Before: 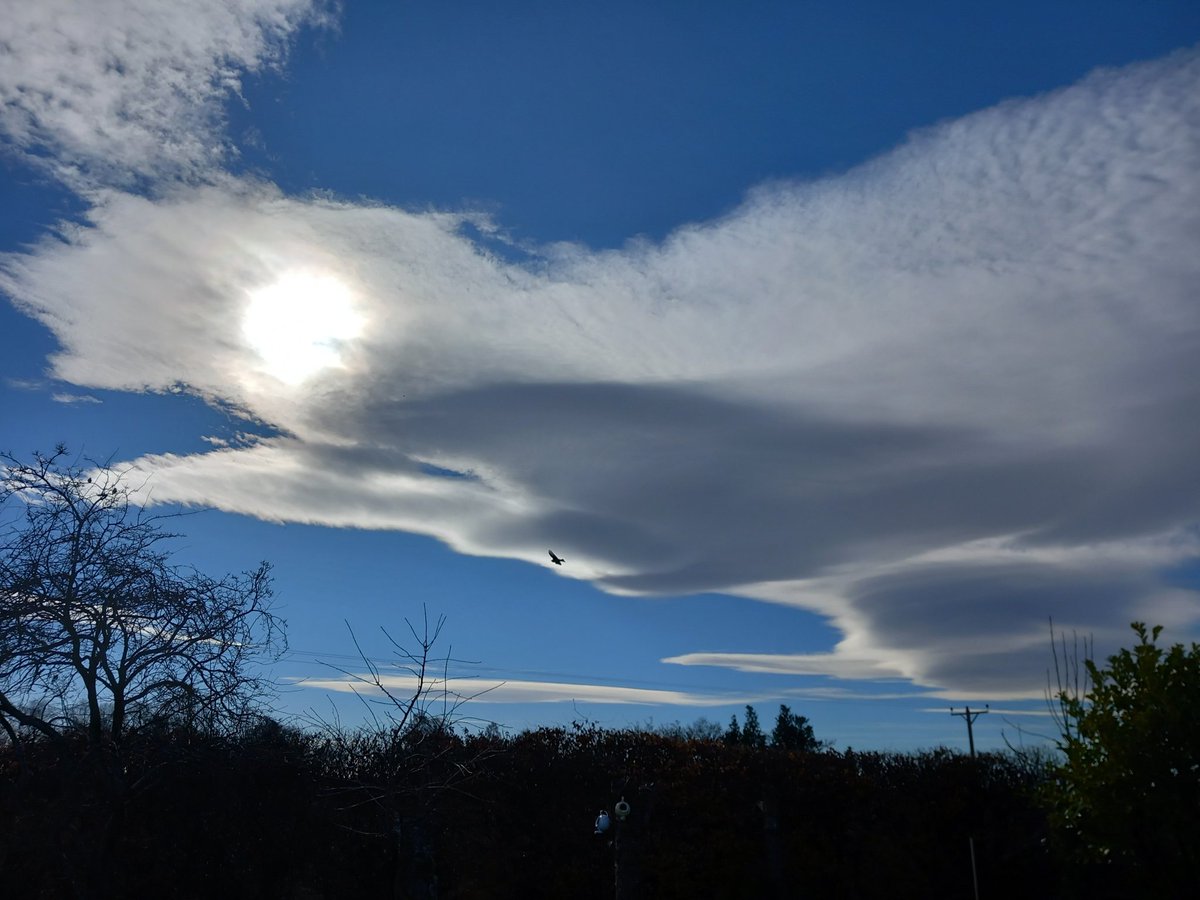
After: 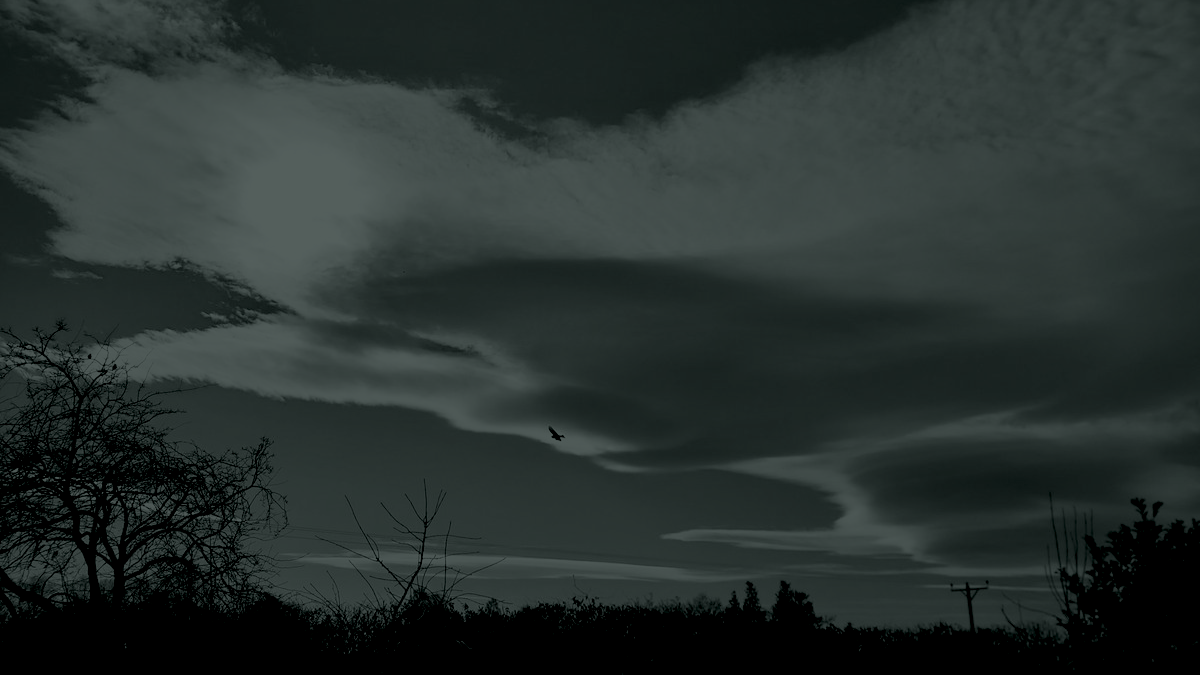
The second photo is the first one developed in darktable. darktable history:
colorize: hue 90°, saturation 19%, lightness 1.59%, version 1
base curve: curves: ch0 [(0, 0) (0.028, 0.03) (0.121, 0.232) (0.46, 0.748) (0.859, 0.968) (1, 1)], preserve colors none
crop: top 13.819%, bottom 11.169%
